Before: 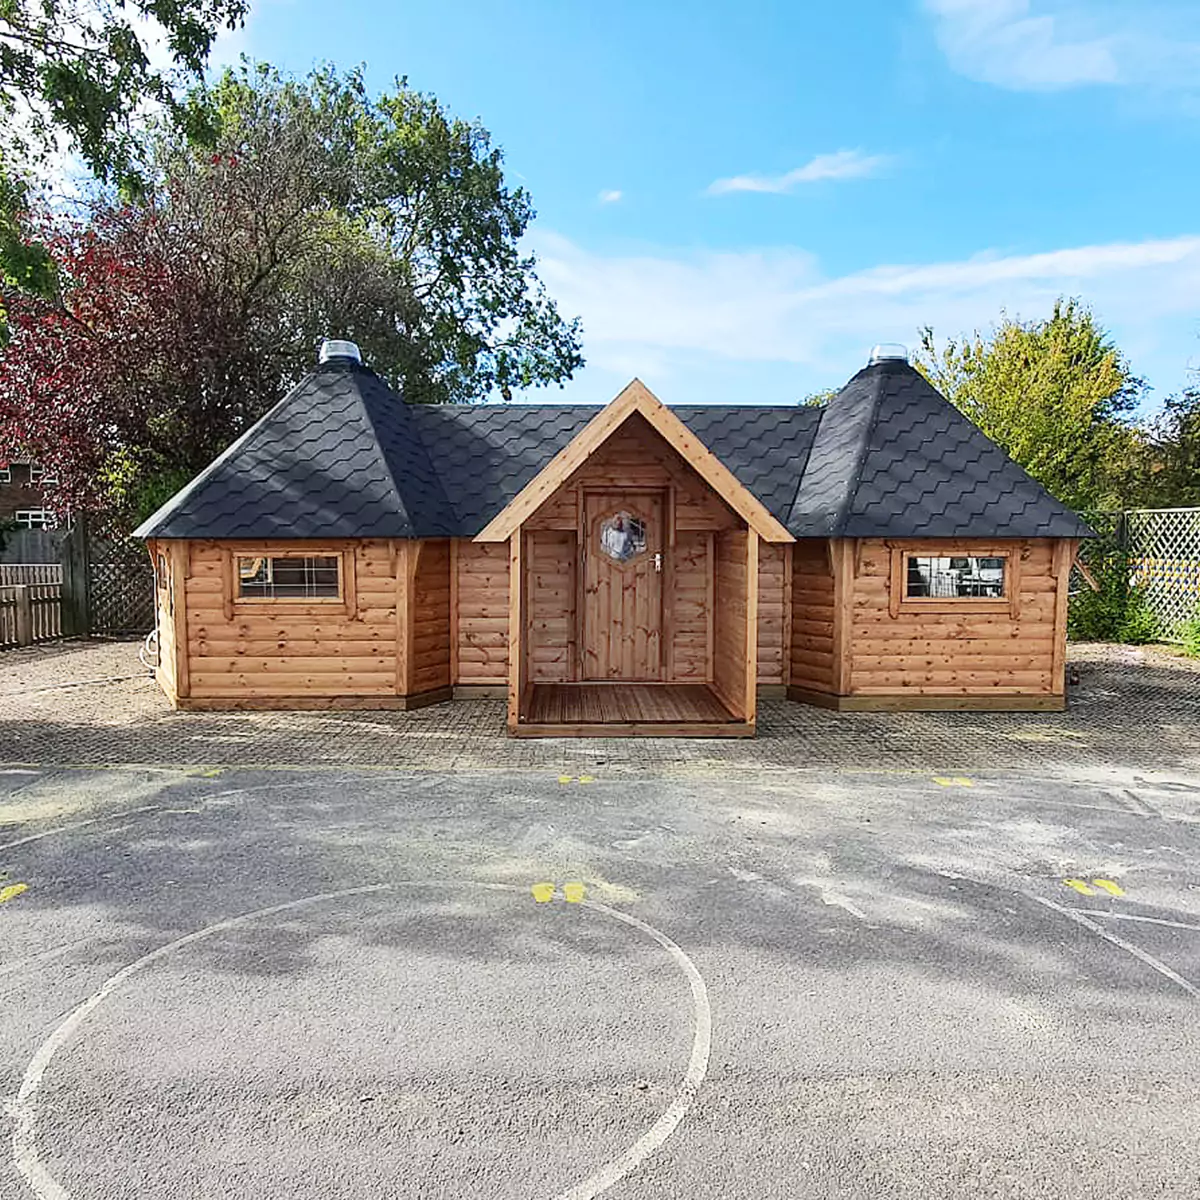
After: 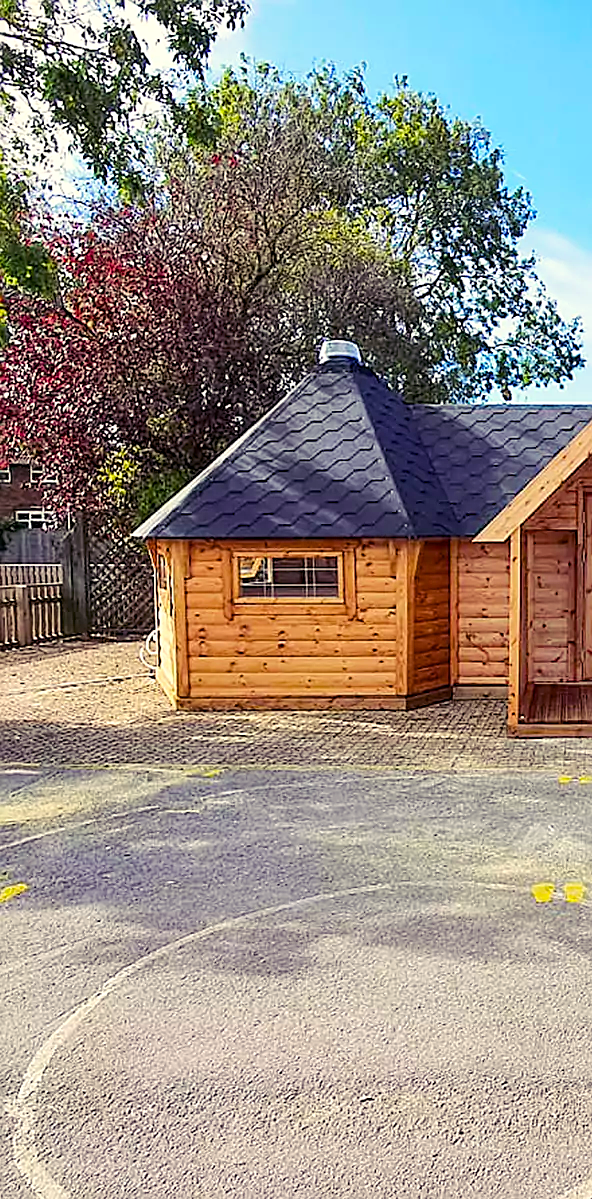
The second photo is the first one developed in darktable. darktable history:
local contrast: highlights 103%, shadows 102%, detail 119%, midtone range 0.2
crop and rotate: left 0.06%, top 0%, right 50.588%
sharpen: on, module defaults
color balance rgb: shadows lift › luminance 0.664%, shadows lift › chroma 6.893%, shadows lift › hue 300.2°, highlights gain › chroma 2.982%, highlights gain › hue 76.21°, perceptual saturation grading › global saturation 31.317%, perceptual brilliance grading › mid-tones 11.011%, perceptual brilliance grading › shadows 15.736%, global vibrance 20%
